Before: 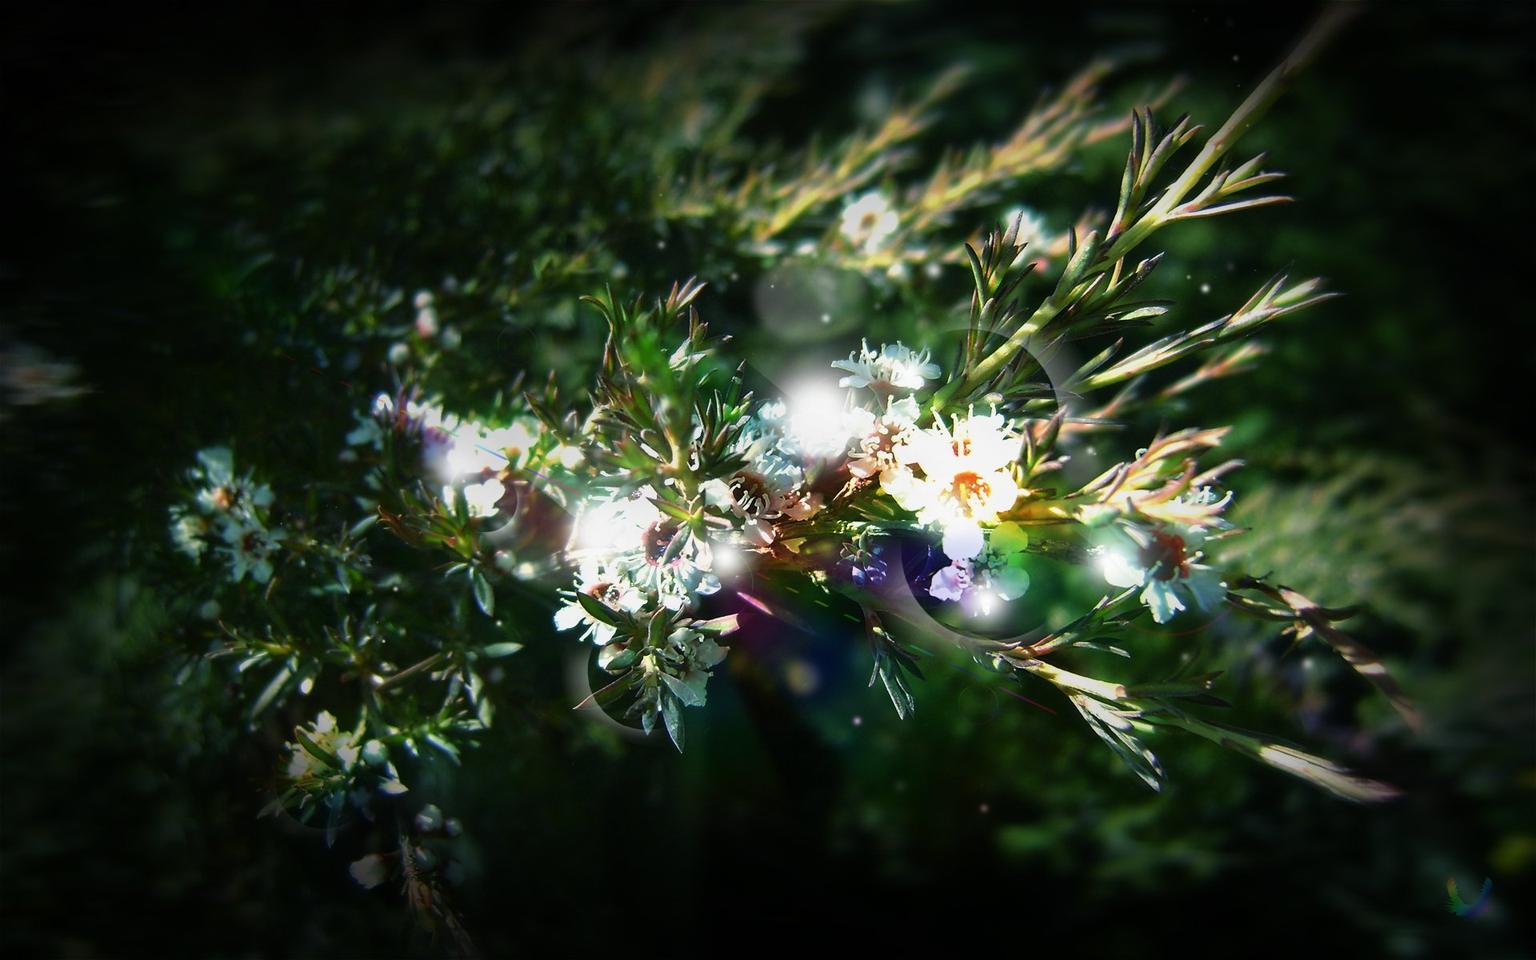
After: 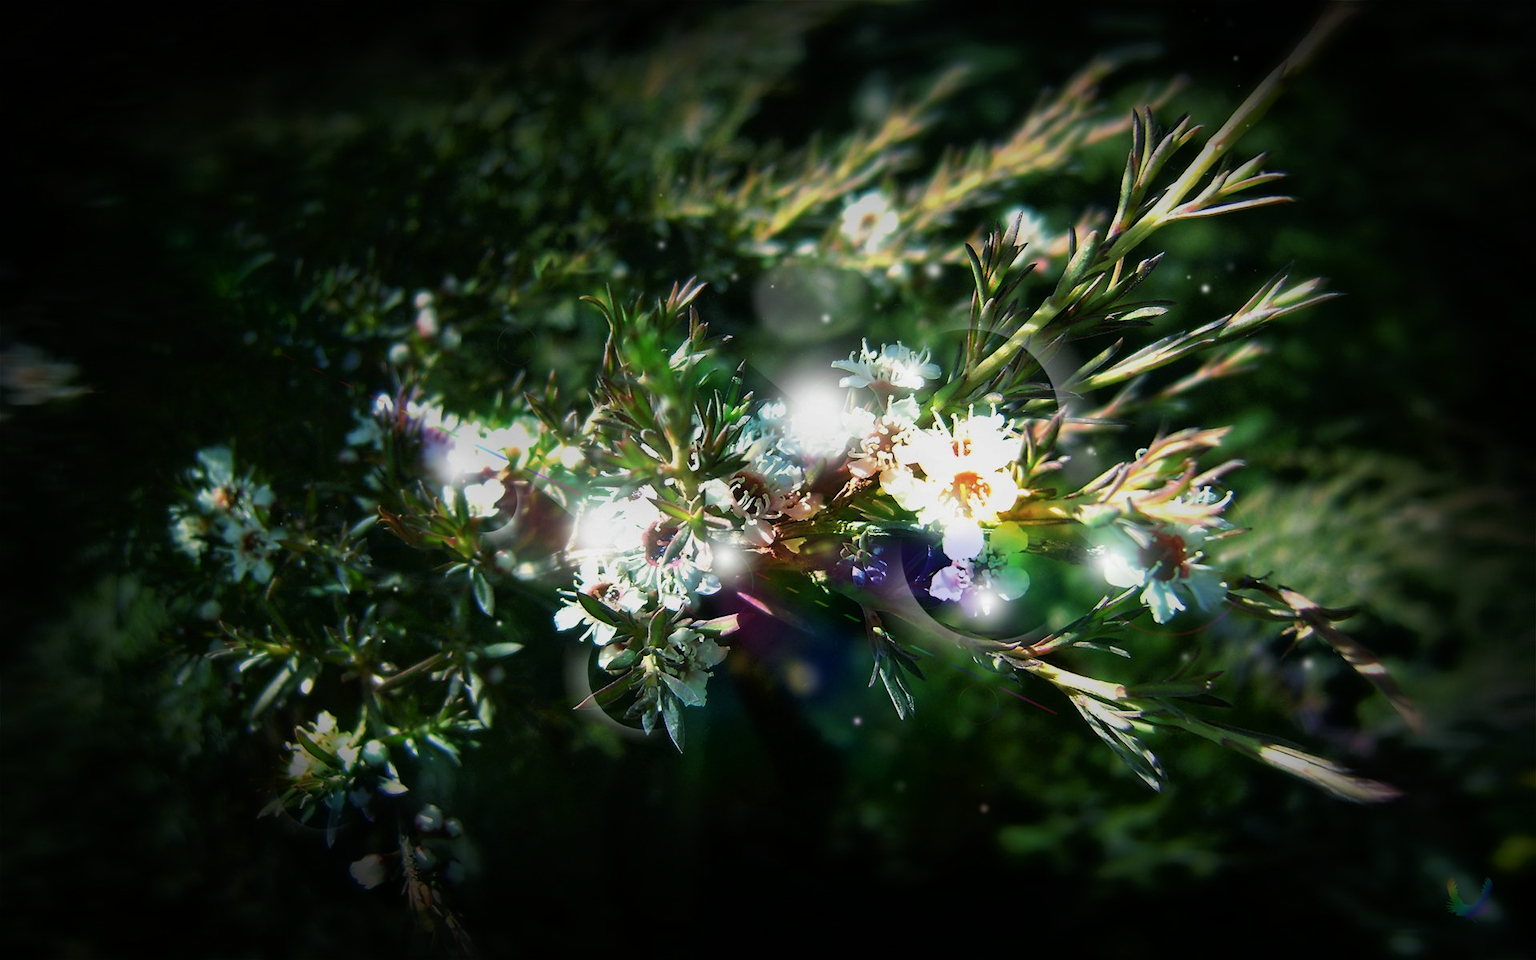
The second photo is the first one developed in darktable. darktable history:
shadows and highlights: shadows -20.6, white point adjustment -2.11, highlights -34.81
local contrast: mode bilateral grid, contrast 15, coarseness 37, detail 105%, midtone range 0.2
color zones: curves: ch1 [(0, 0.469) (0.001, 0.469) (0.12, 0.446) (0.248, 0.469) (0.5, 0.5) (0.748, 0.5) (0.999, 0.469) (1, 0.469)]
tone equalizer: -8 EV -0.546 EV, edges refinement/feathering 500, mask exposure compensation -1.57 EV, preserve details no
